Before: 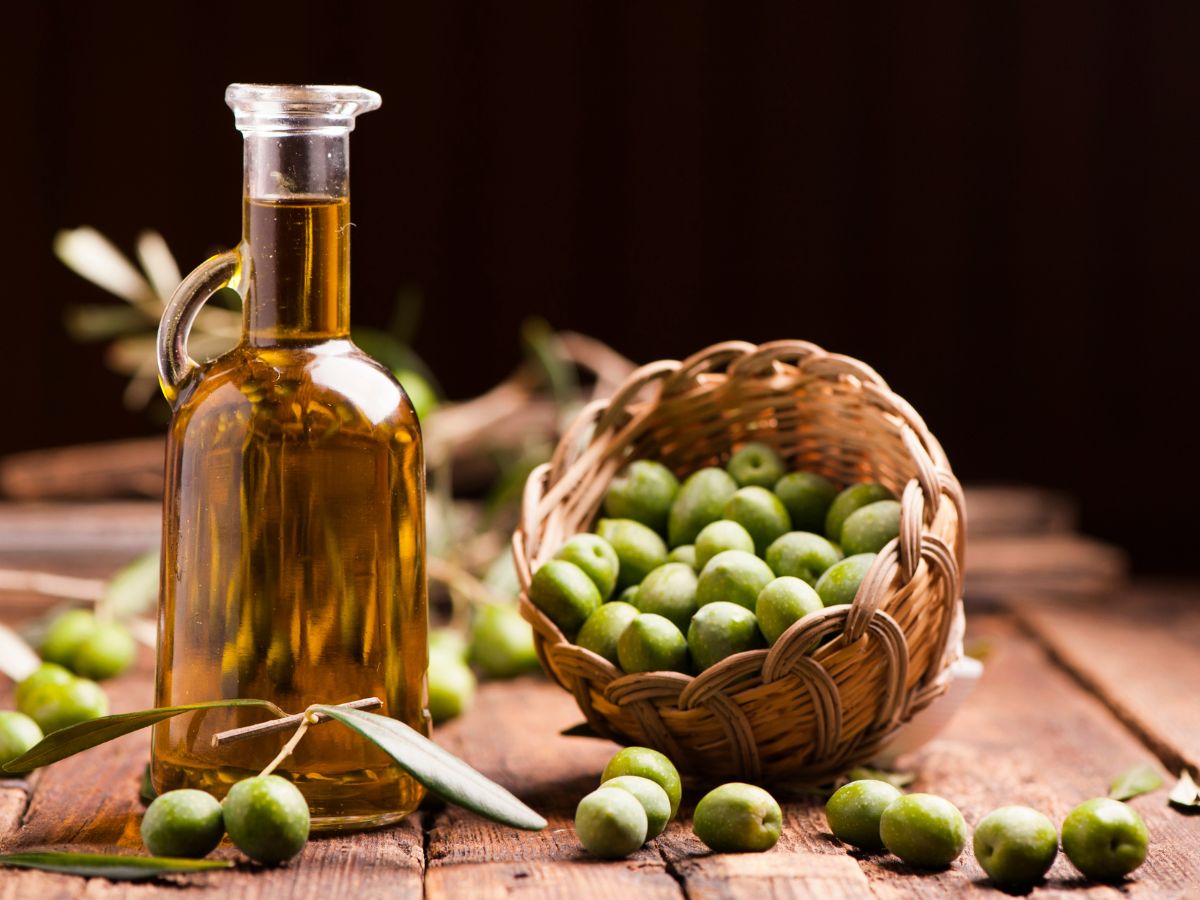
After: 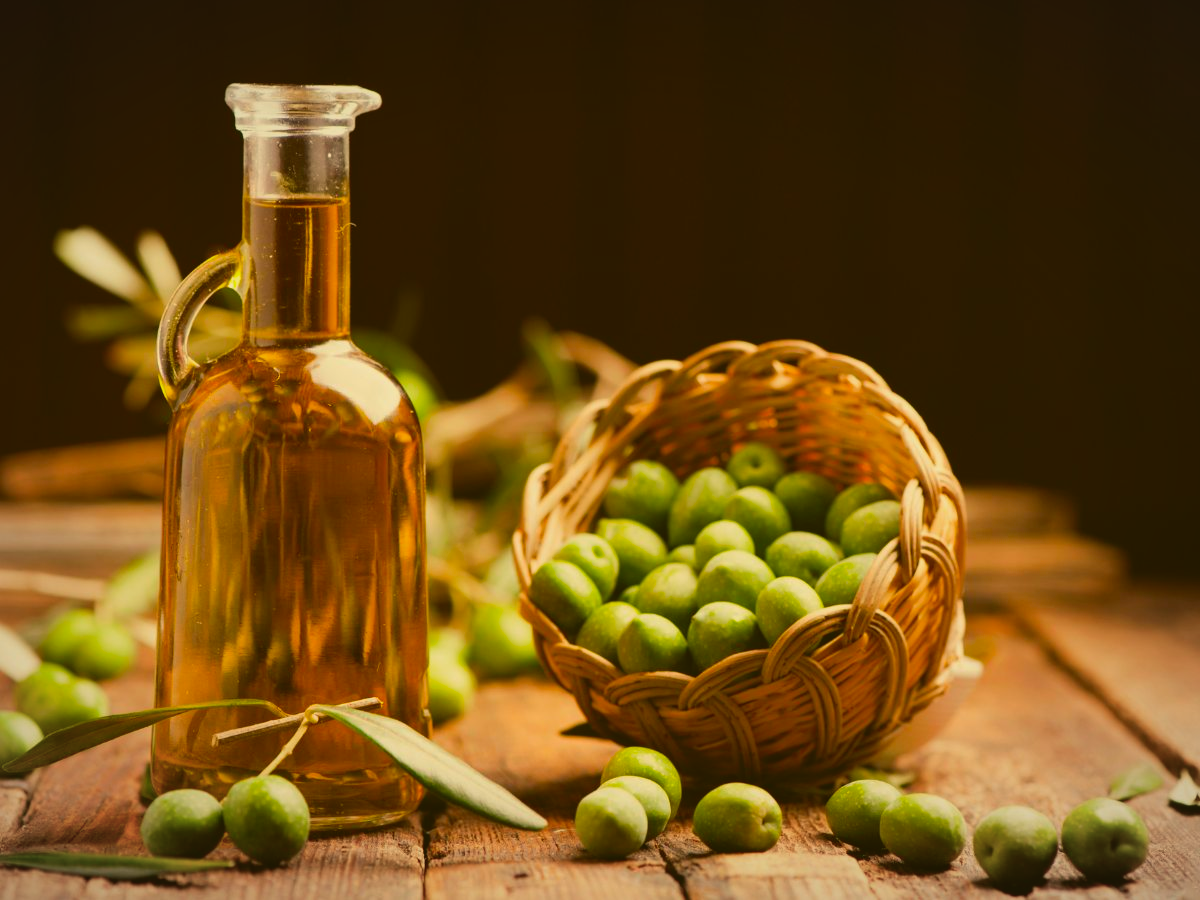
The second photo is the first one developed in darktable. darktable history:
vignetting: fall-off radius 99.03%, width/height ratio 1.336, unbound false
contrast brightness saturation: contrast -0.186, saturation 0.19
color correction: highlights a* 0.155, highlights b* 29.77, shadows a* -0.278, shadows b* 21.47
tone equalizer: -8 EV 0.051 EV, edges refinement/feathering 500, mask exposure compensation -1.57 EV, preserve details no
